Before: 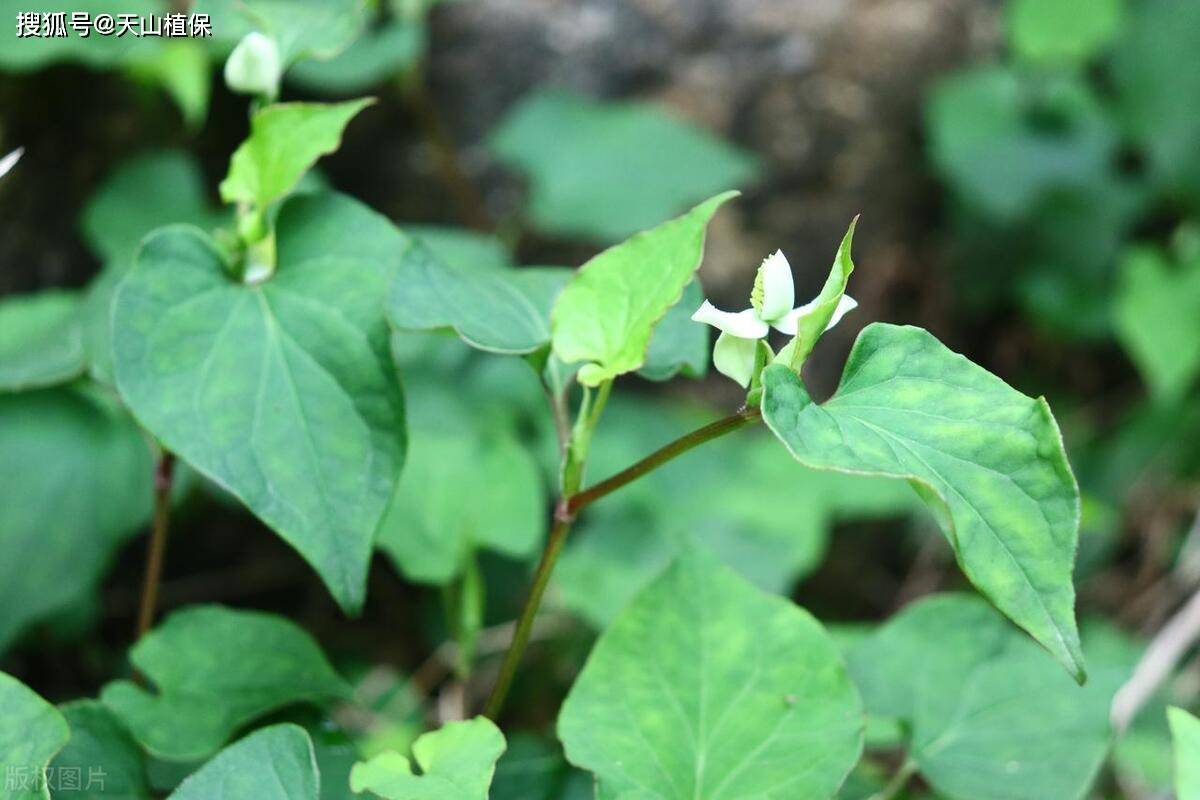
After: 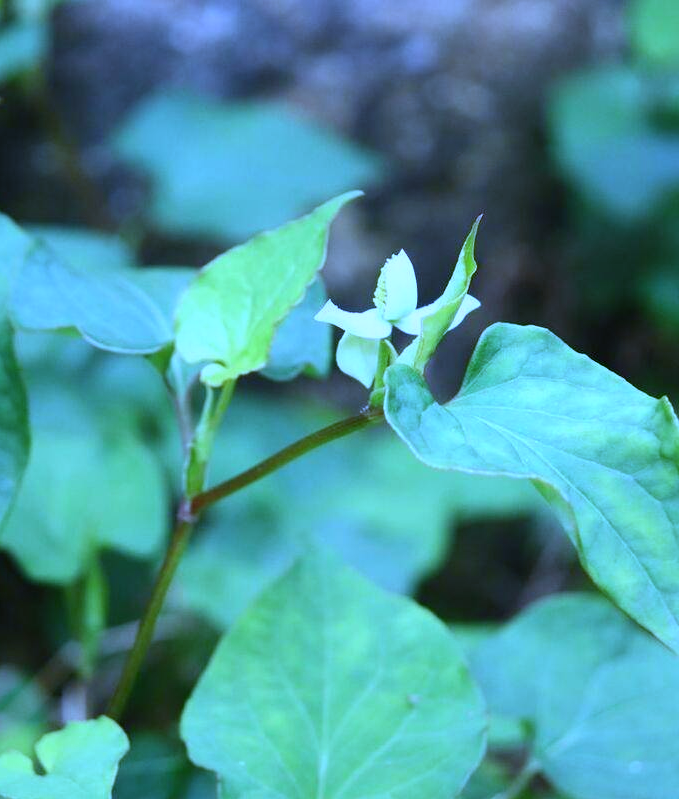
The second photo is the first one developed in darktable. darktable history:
white balance: red 0.766, blue 1.537
contrast equalizer: y [[0.5, 0.488, 0.462, 0.461, 0.491, 0.5], [0.5 ×6], [0.5 ×6], [0 ×6], [0 ×6]]
crop: left 31.458%, top 0%, right 11.876%
